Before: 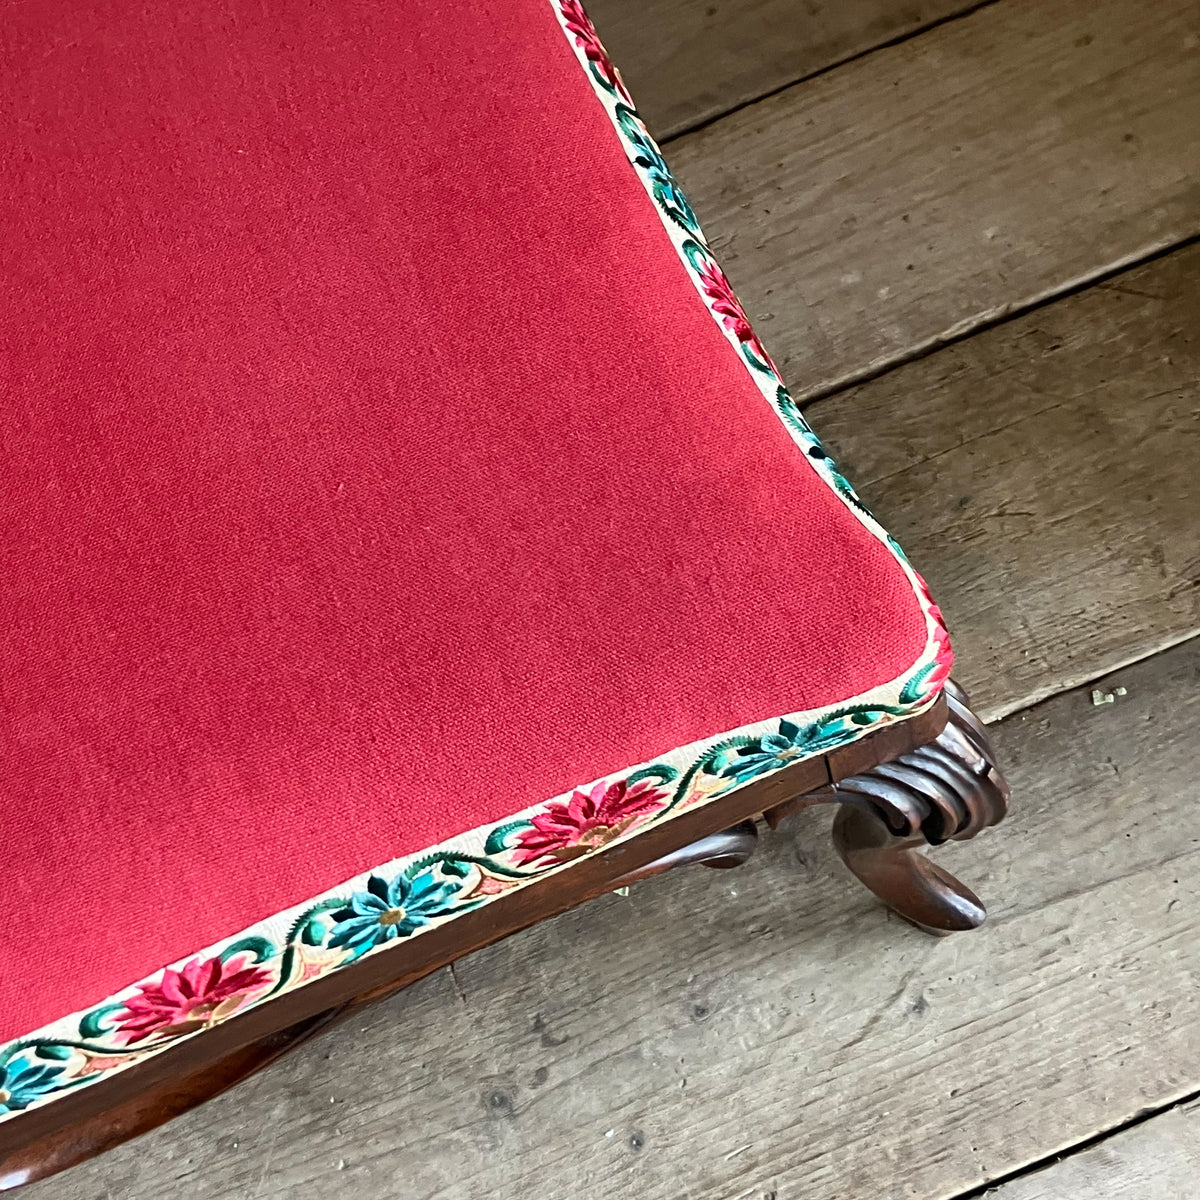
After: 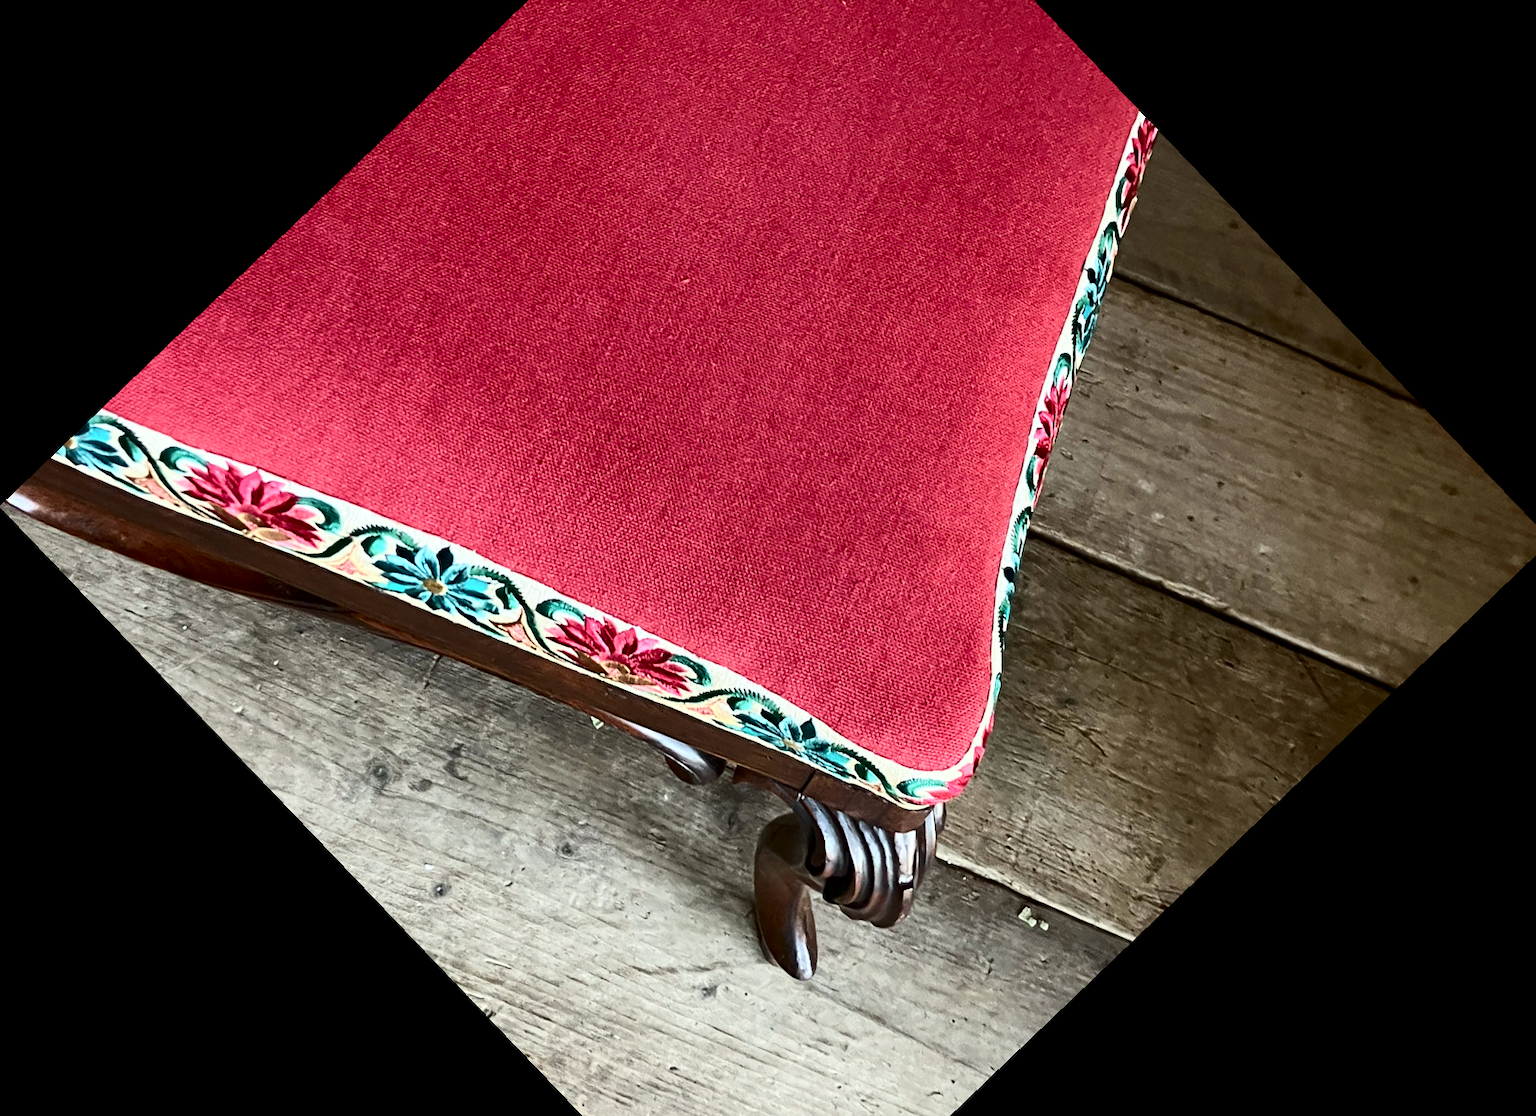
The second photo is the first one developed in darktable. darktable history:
contrast brightness saturation: contrast 0.28
crop and rotate: angle -46.26°, top 16.234%, right 0.912%, bottom 11.704%
white balance: red 0.978, blue 0.999
